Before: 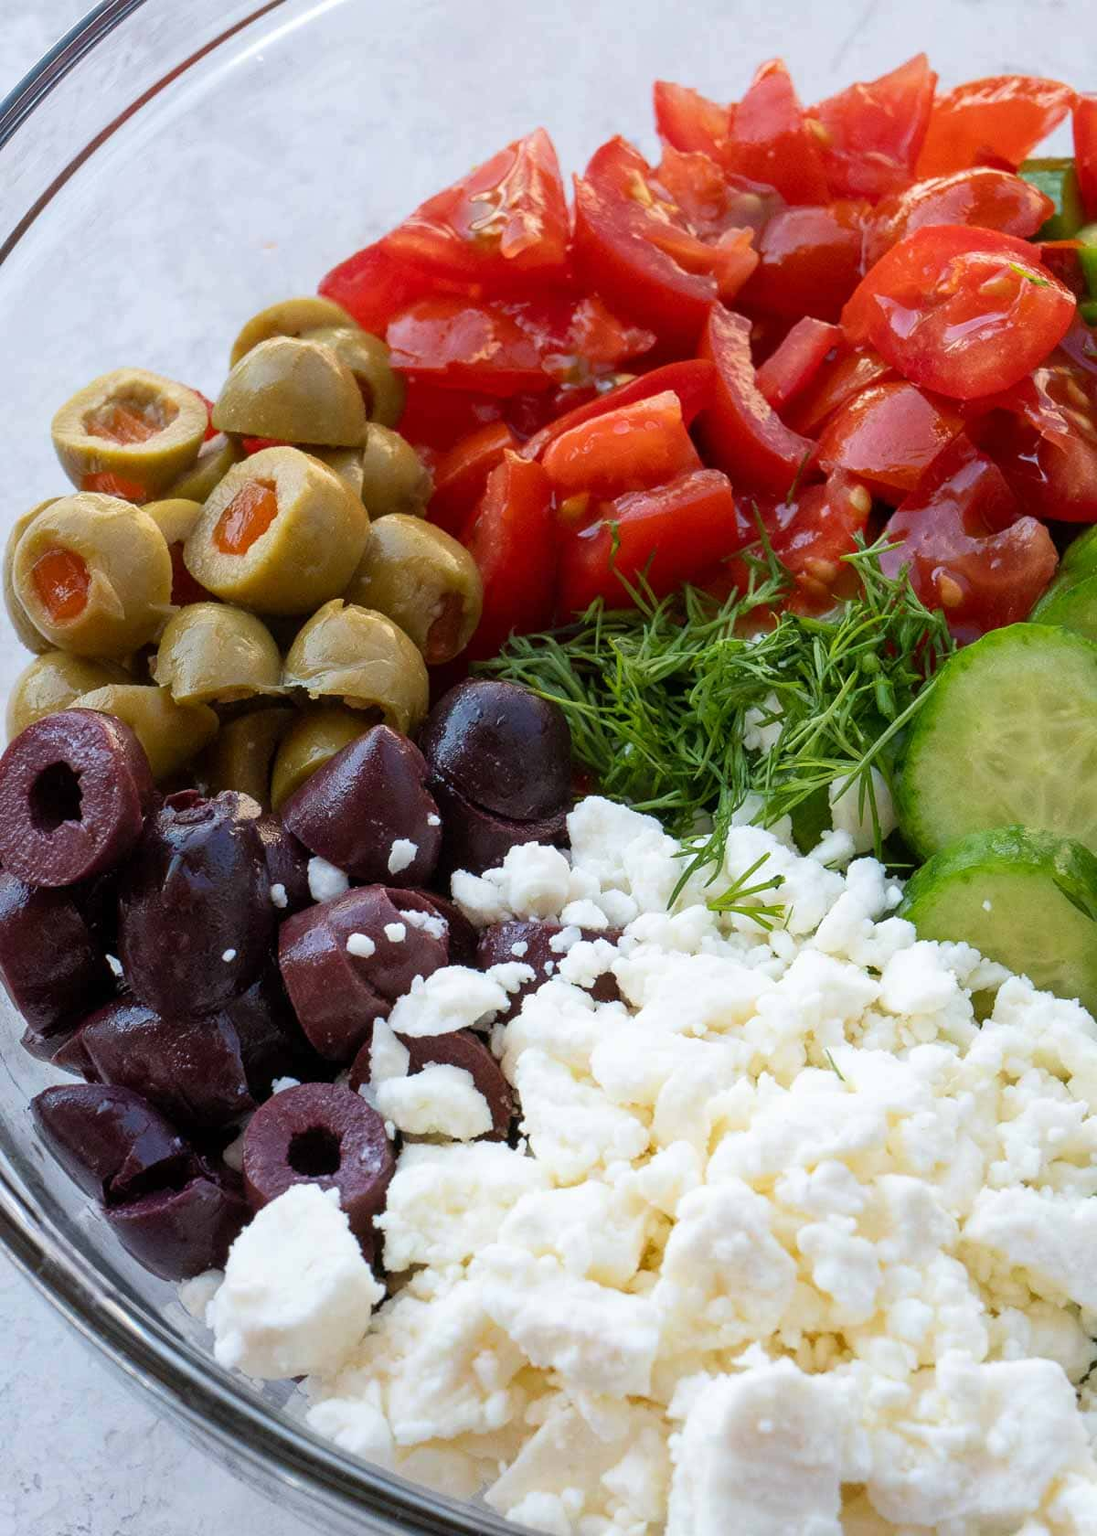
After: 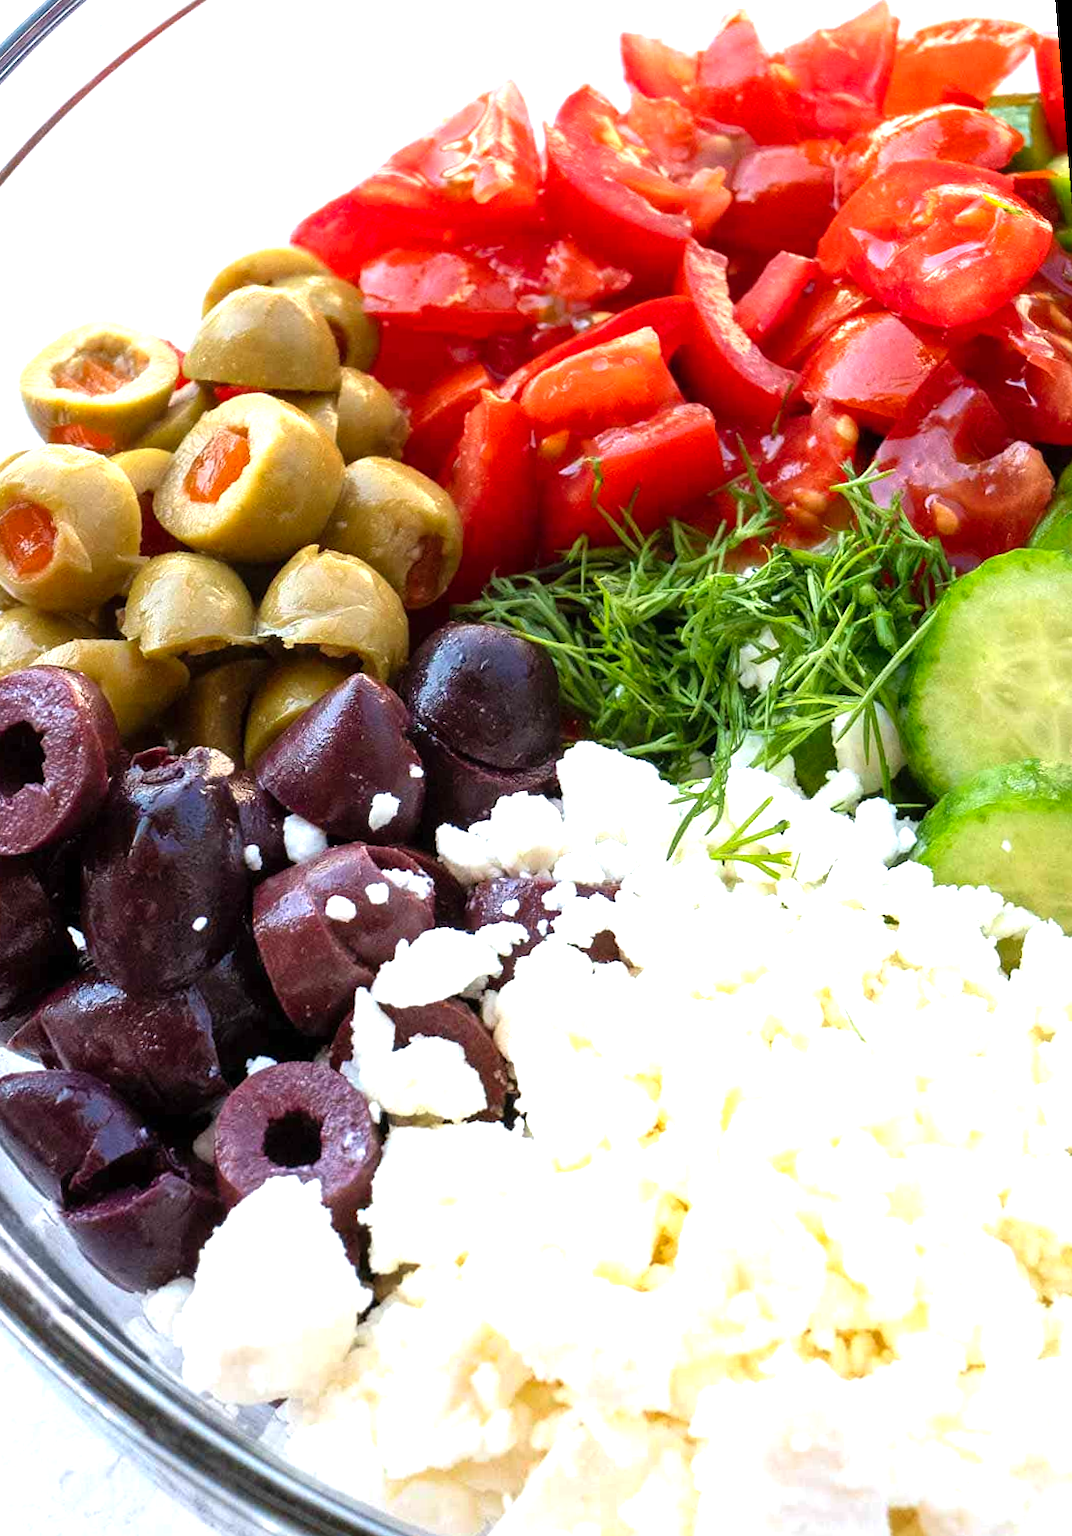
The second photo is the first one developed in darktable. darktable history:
rotate and perspective: rotation -1.68°, lens shift (vertical) -0.146, crop left 0.049, crop right 0.912, crop top 0.032, crop bottom 0.96
levels: levels [0, 0.374, 0.749]
